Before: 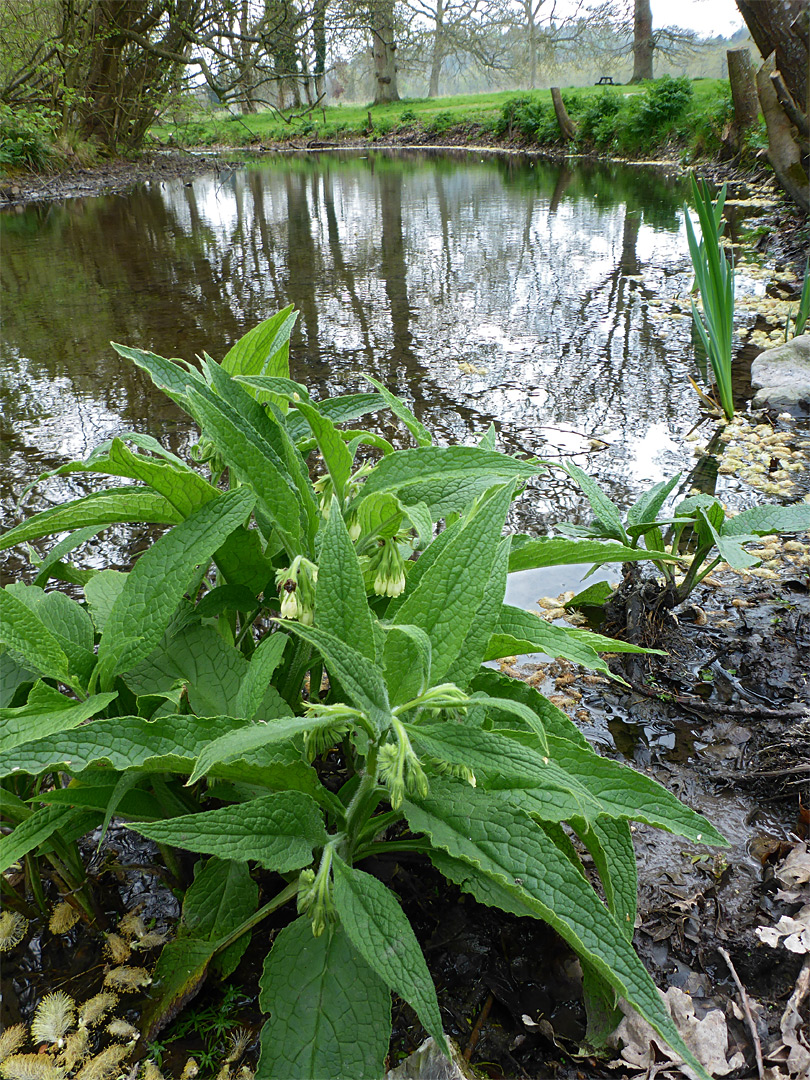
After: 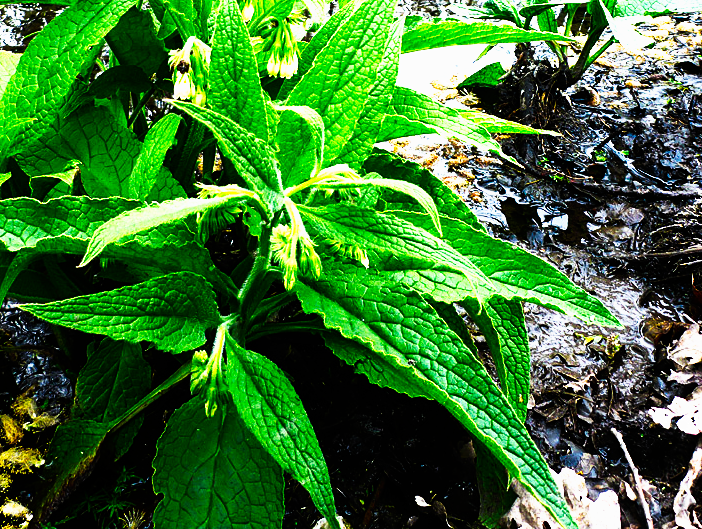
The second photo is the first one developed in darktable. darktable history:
crop and rotate: left 13.26%, top 48.11%, bottom 2.853%
tone curve: curves: ch0 [(0, 0) (0.003, 0) (0.011, 0.001) (0.025, 0.003) (0.044, 0.003) (0.069, 0.006) (0.1, 0.009) (0.136, 0.014) (0.177, 0.029) (0.224, 0.061) (0.277, 0.127) (0.335, 0.218) (0.399, 0.38) (0.468, 0.588) (0.543, 0.809) (0.623, 0.947) (0.709, 0.987) (0.801, 0.99) (0.898, 0.99) (1, 1)], preserve colors none
